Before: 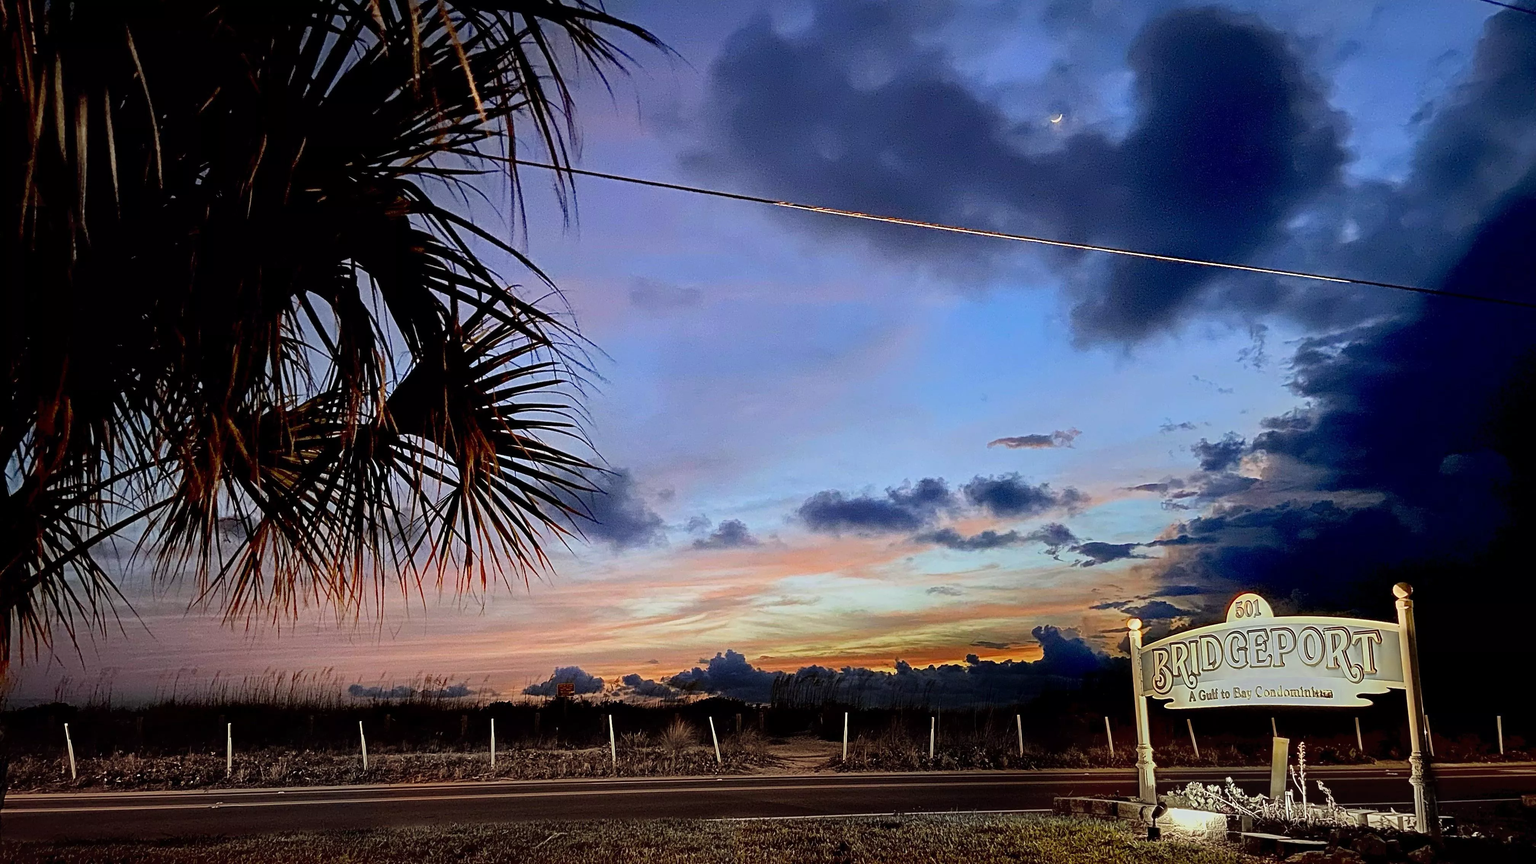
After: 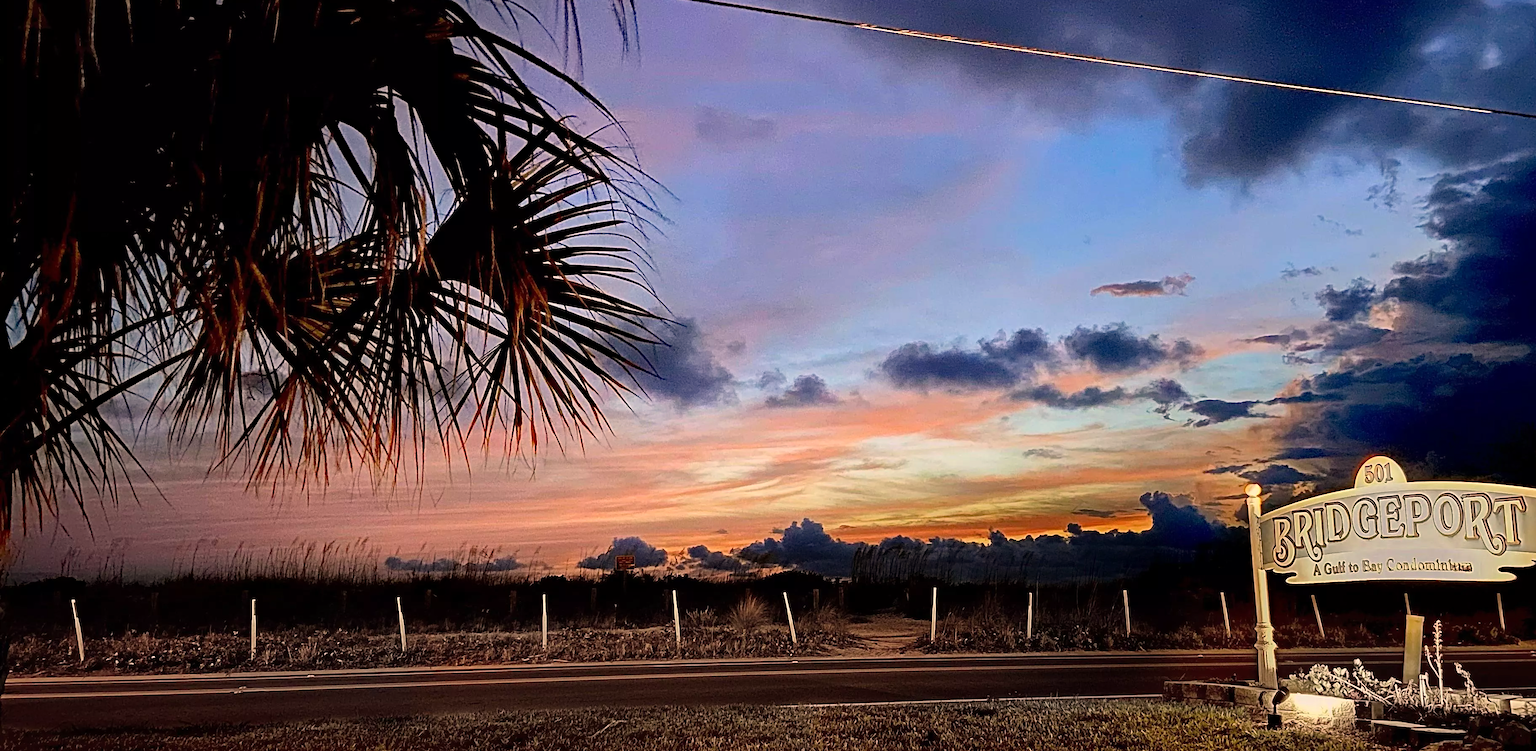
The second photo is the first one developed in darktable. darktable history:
crop: top 20.916%, right 9.437%, bottom 0.316%
haze removal: compatibility mode true, adaptive false
white balance: red 1.127, blue 0.943
